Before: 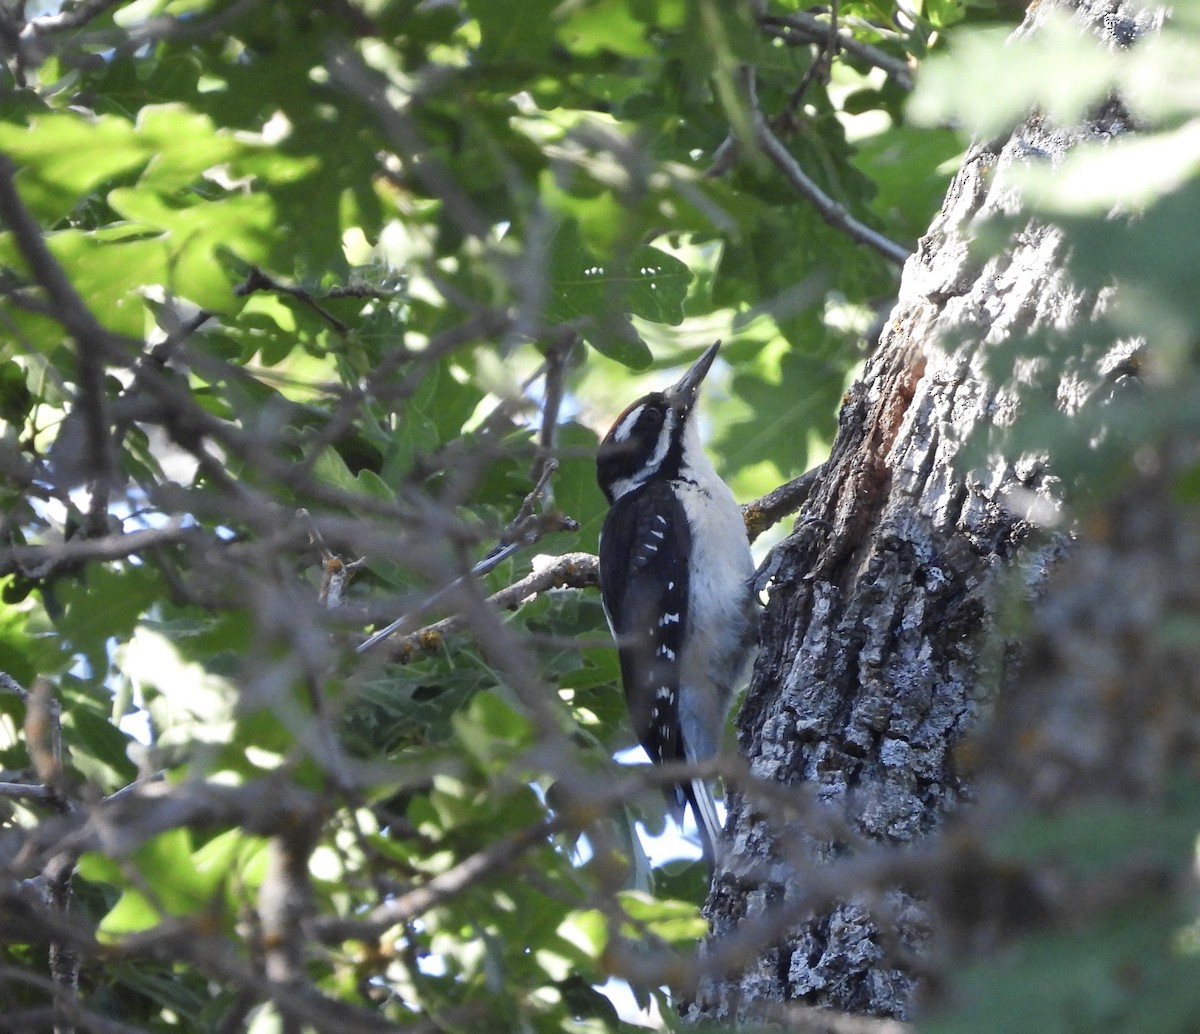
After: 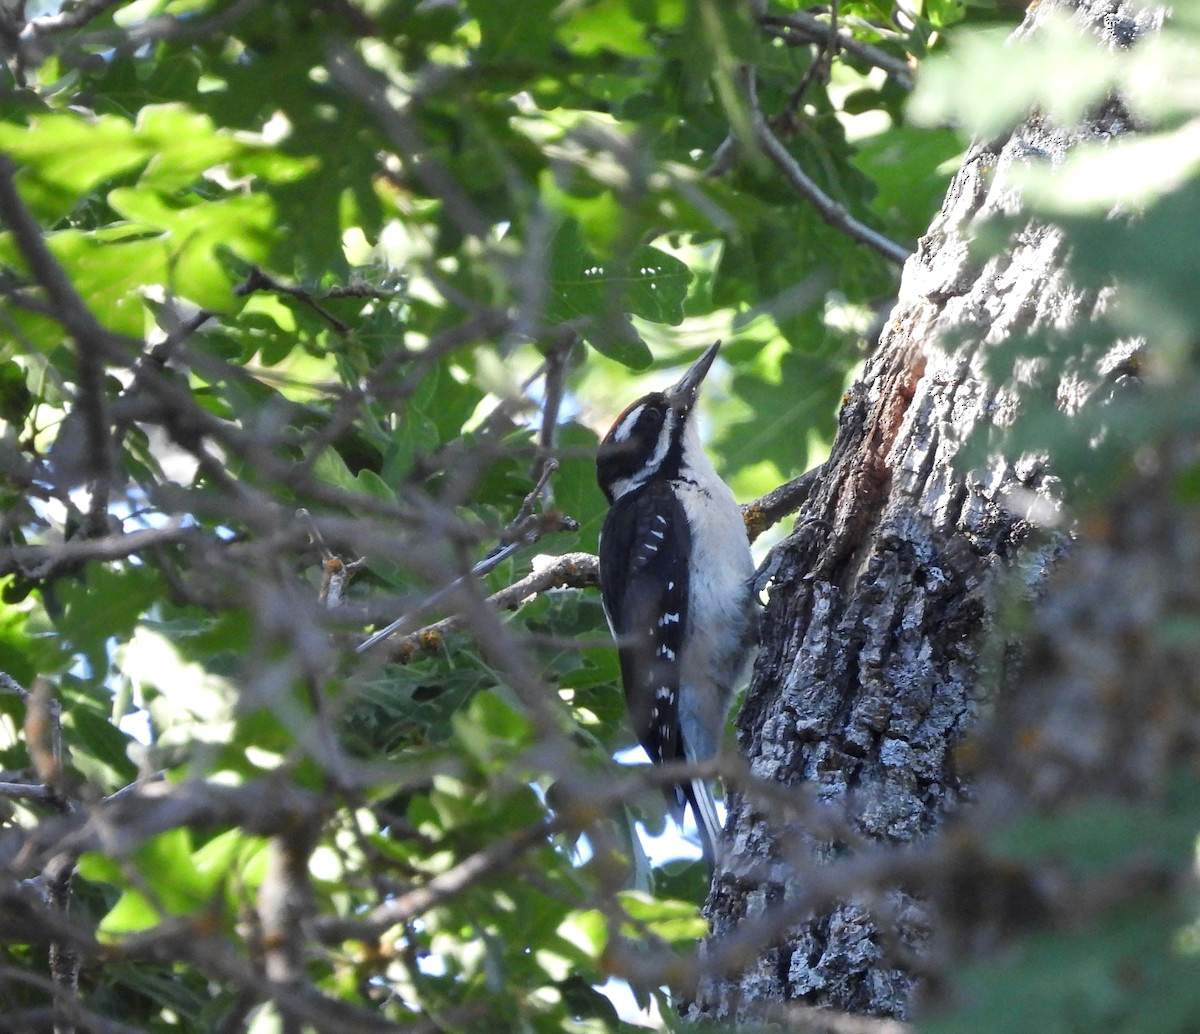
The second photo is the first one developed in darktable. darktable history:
local contrast: highlights 103%, shadows 99%, detail 119%, midtone range 0.2
